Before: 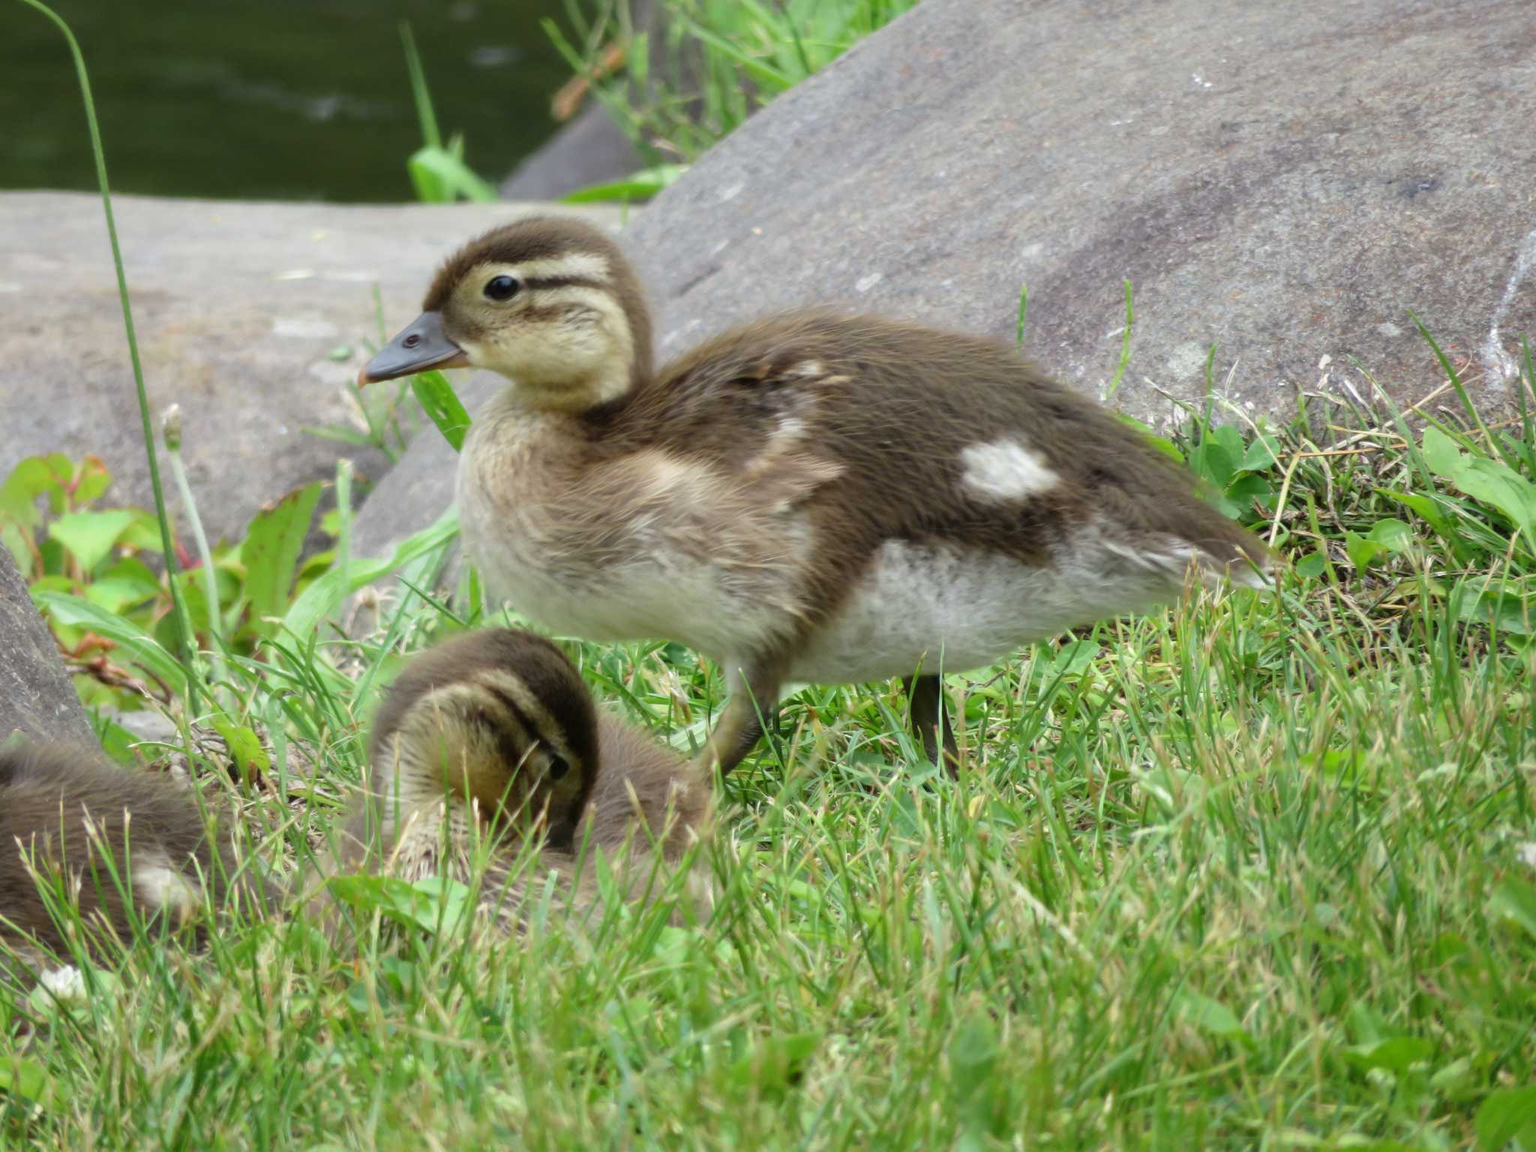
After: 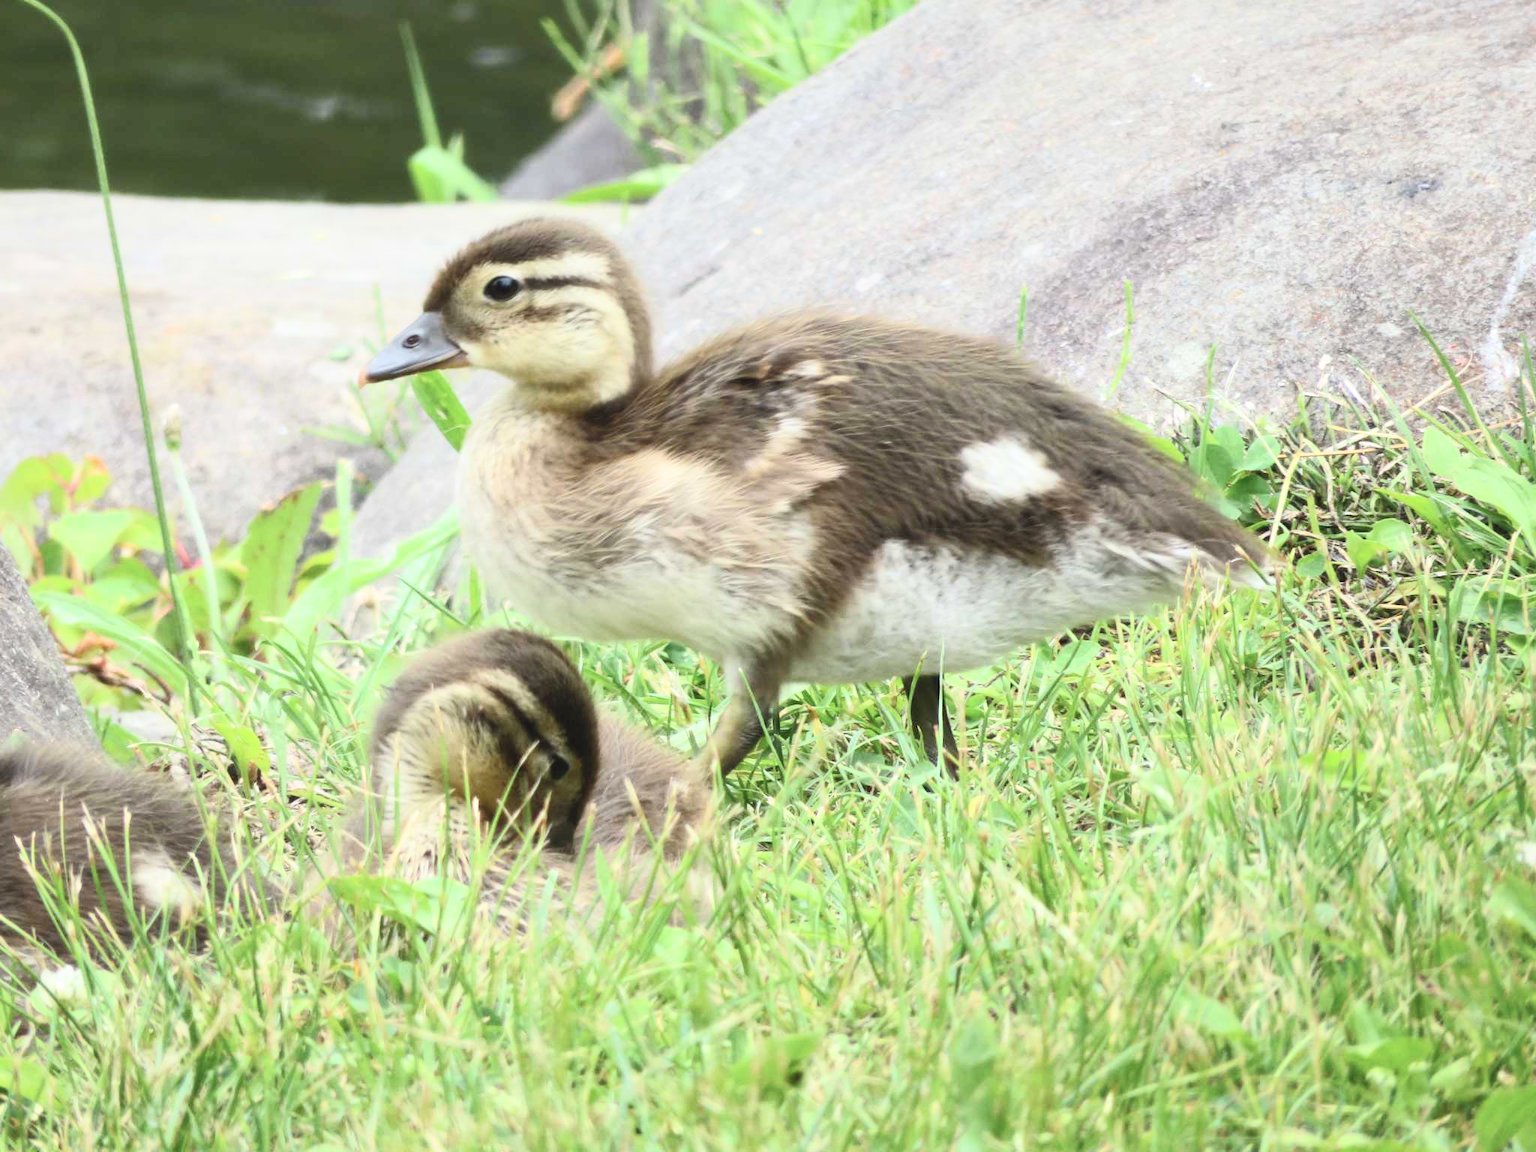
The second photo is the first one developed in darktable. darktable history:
contrast brightness saturation: contrast 0.394, brightness 0.515
